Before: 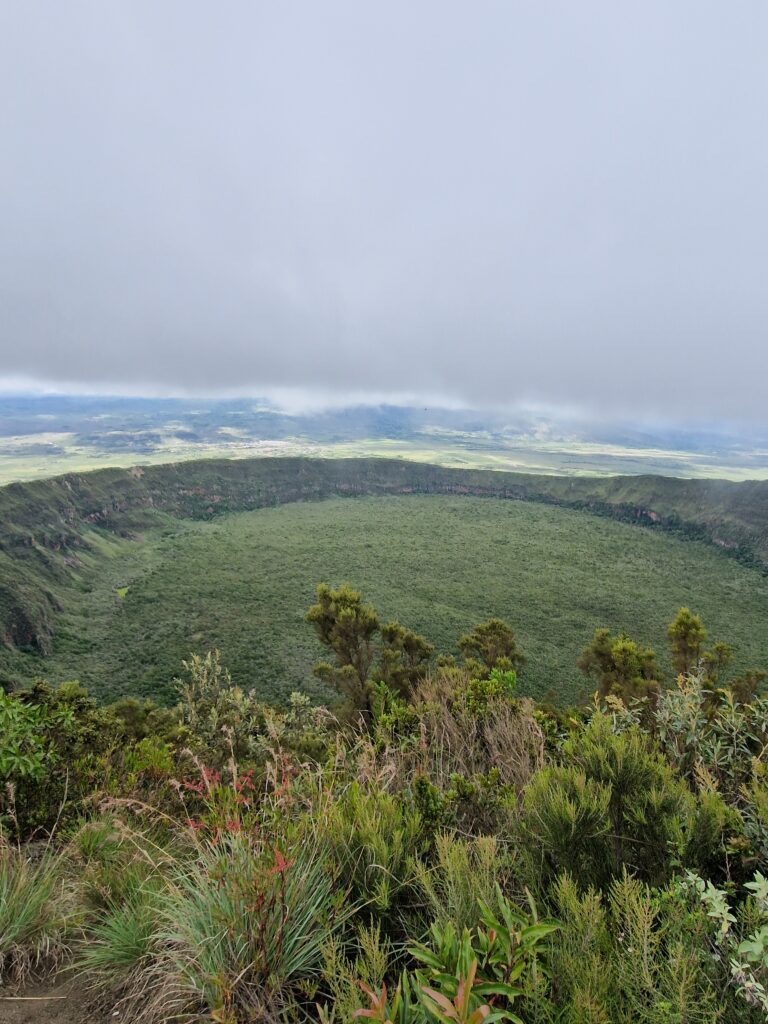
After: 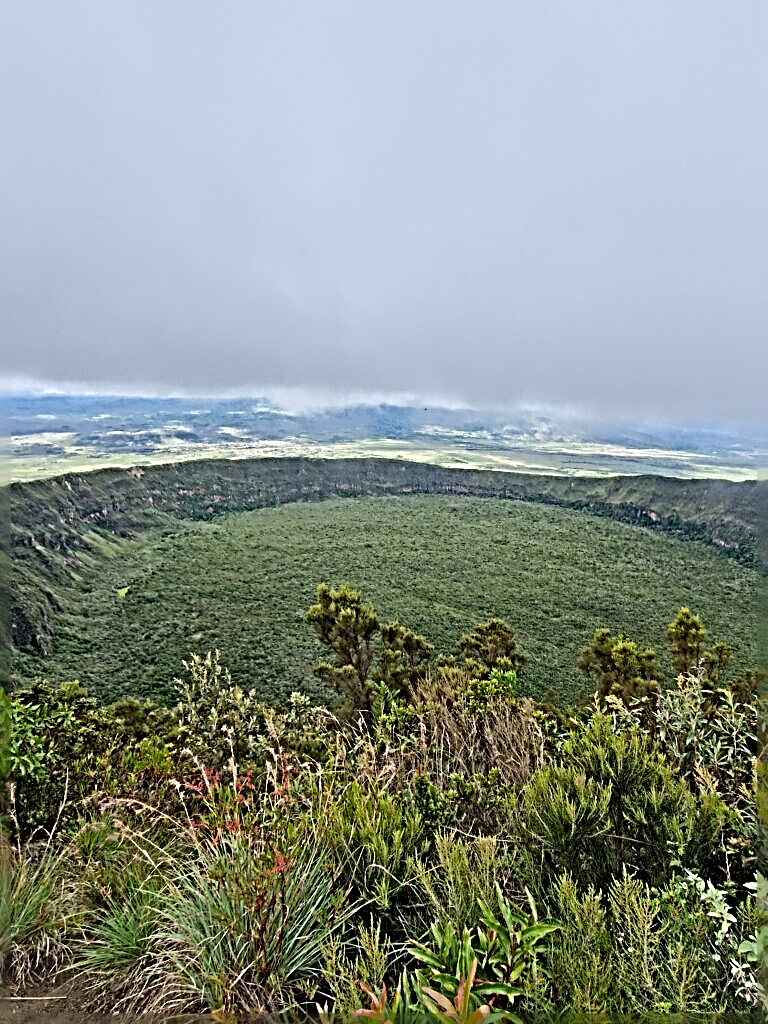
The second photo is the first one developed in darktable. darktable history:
sharpen: radius 4.028, amount 1.99
contrast brightness saturation: contrast 0.038, saturation 0.157
